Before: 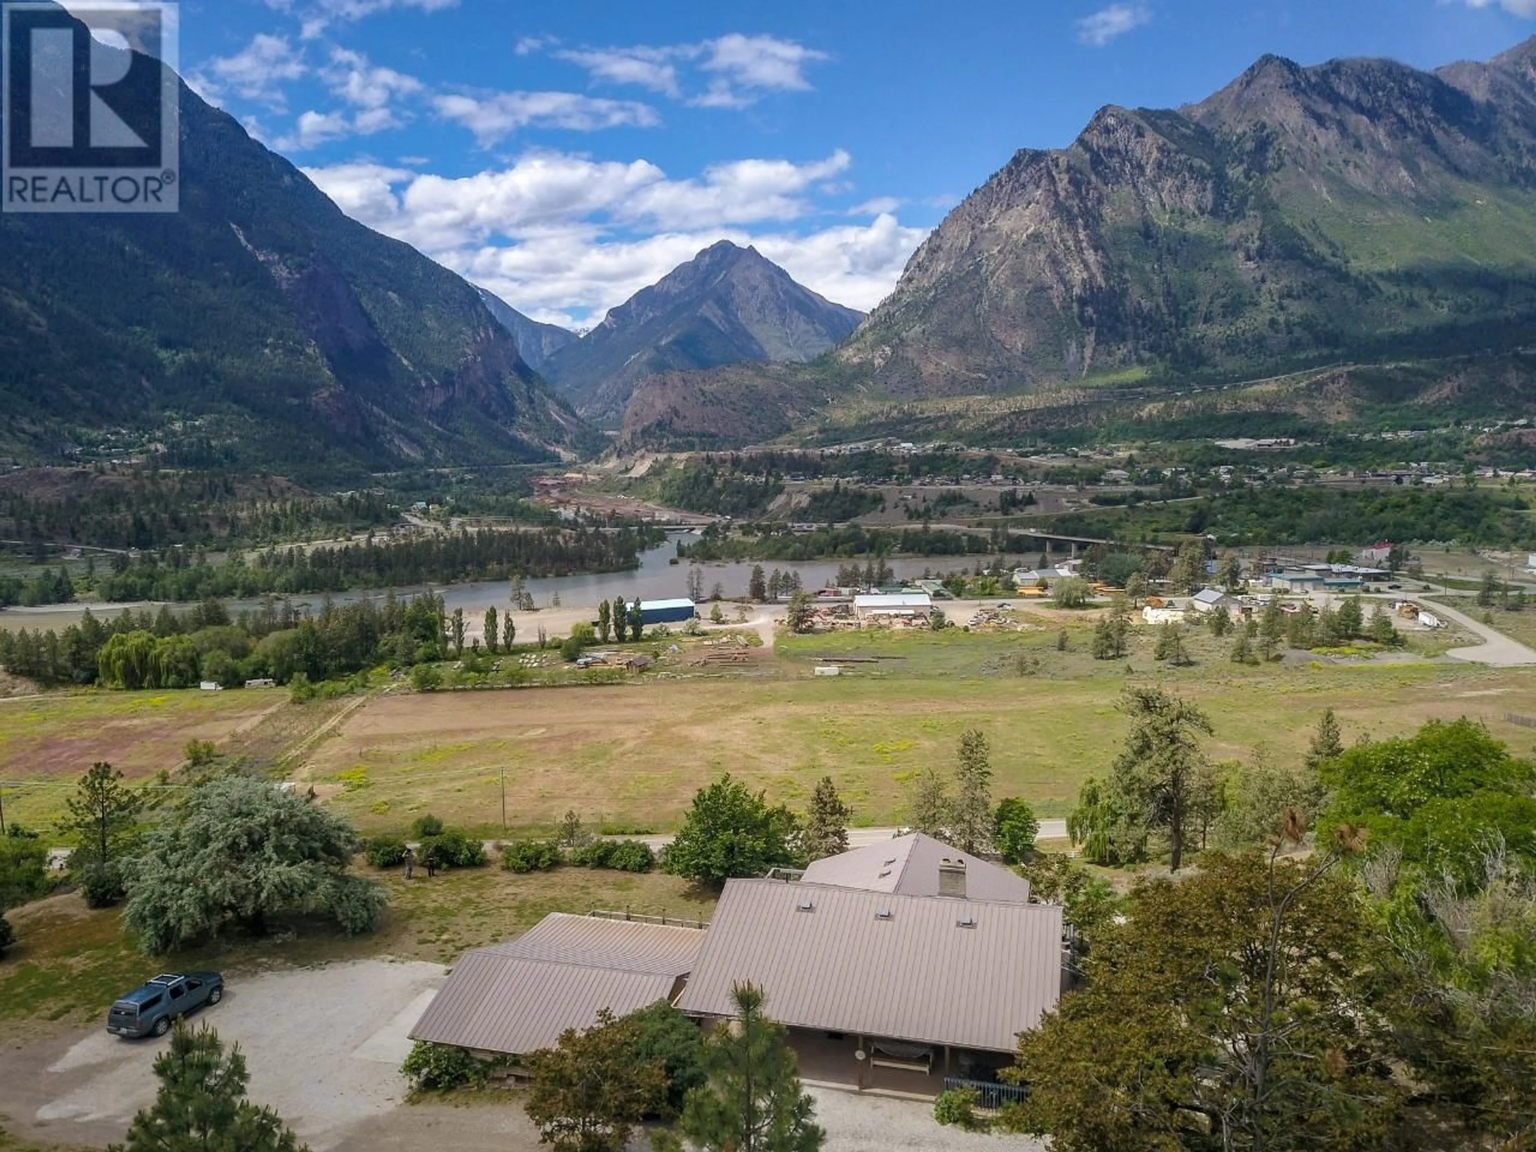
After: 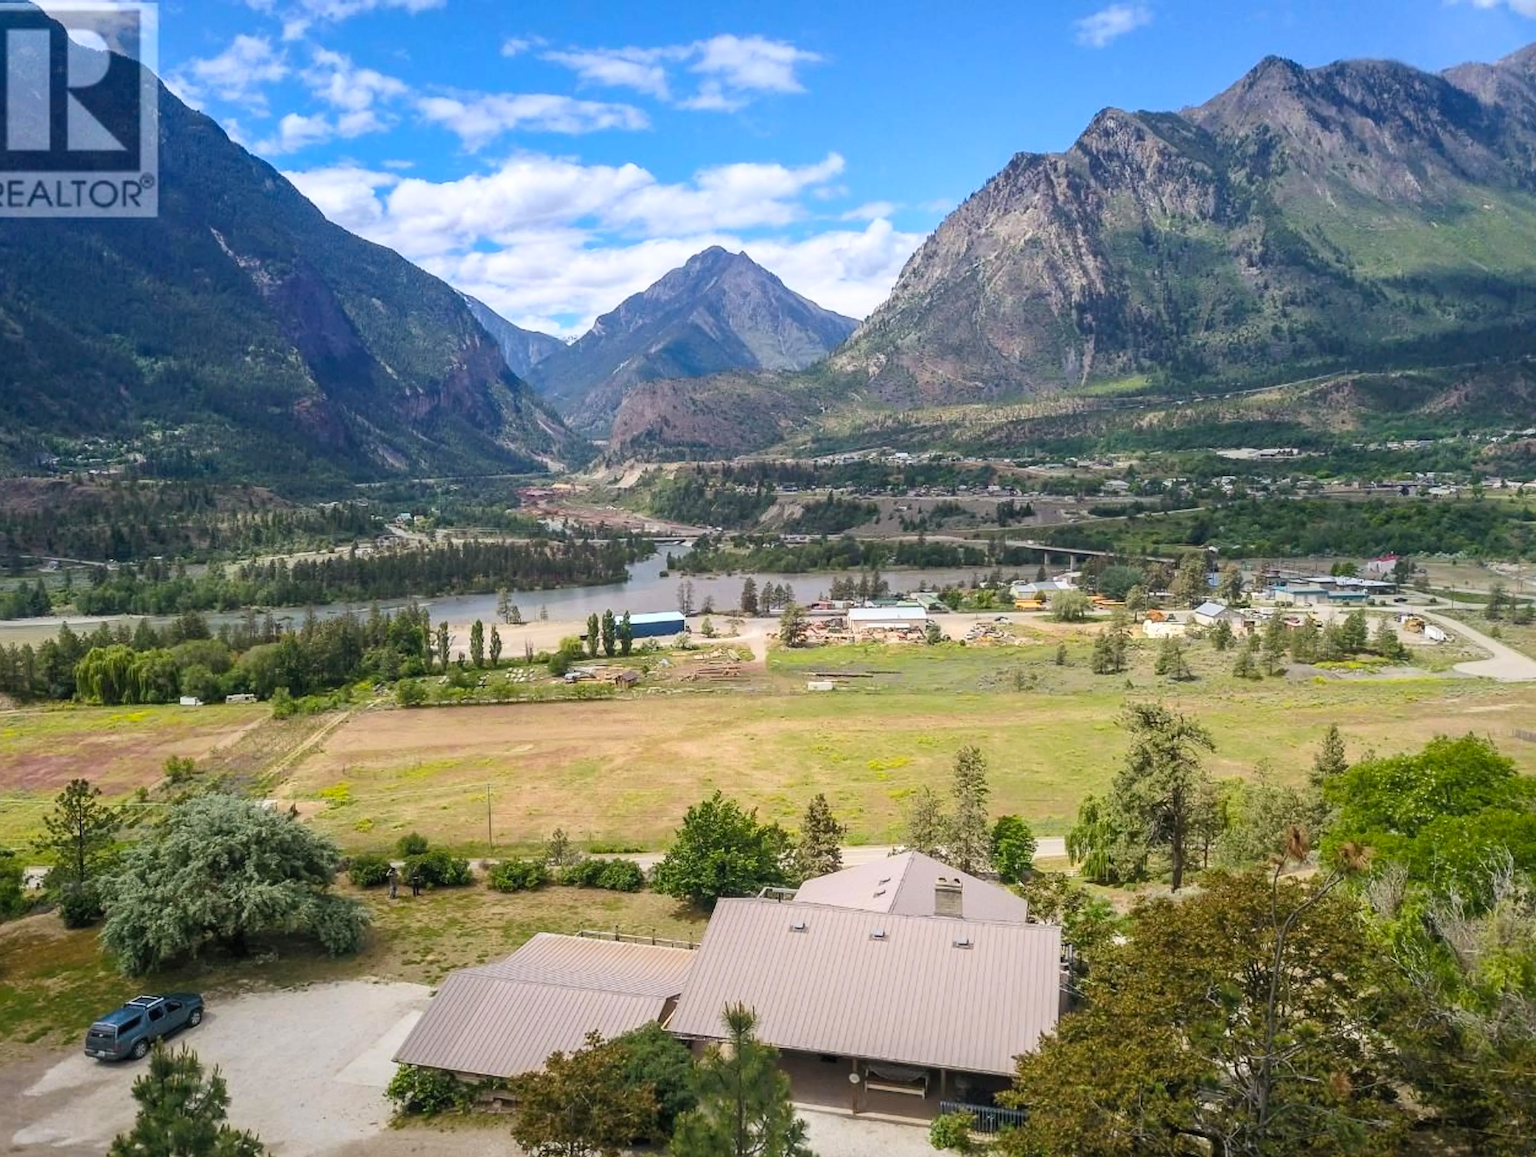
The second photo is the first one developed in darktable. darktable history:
contrast brightness saturation: contrast 0.202, brightness 0.164, saturation 0.227
crop and rotate: left 1.598%, right 0.534%, bottom 1.629%
